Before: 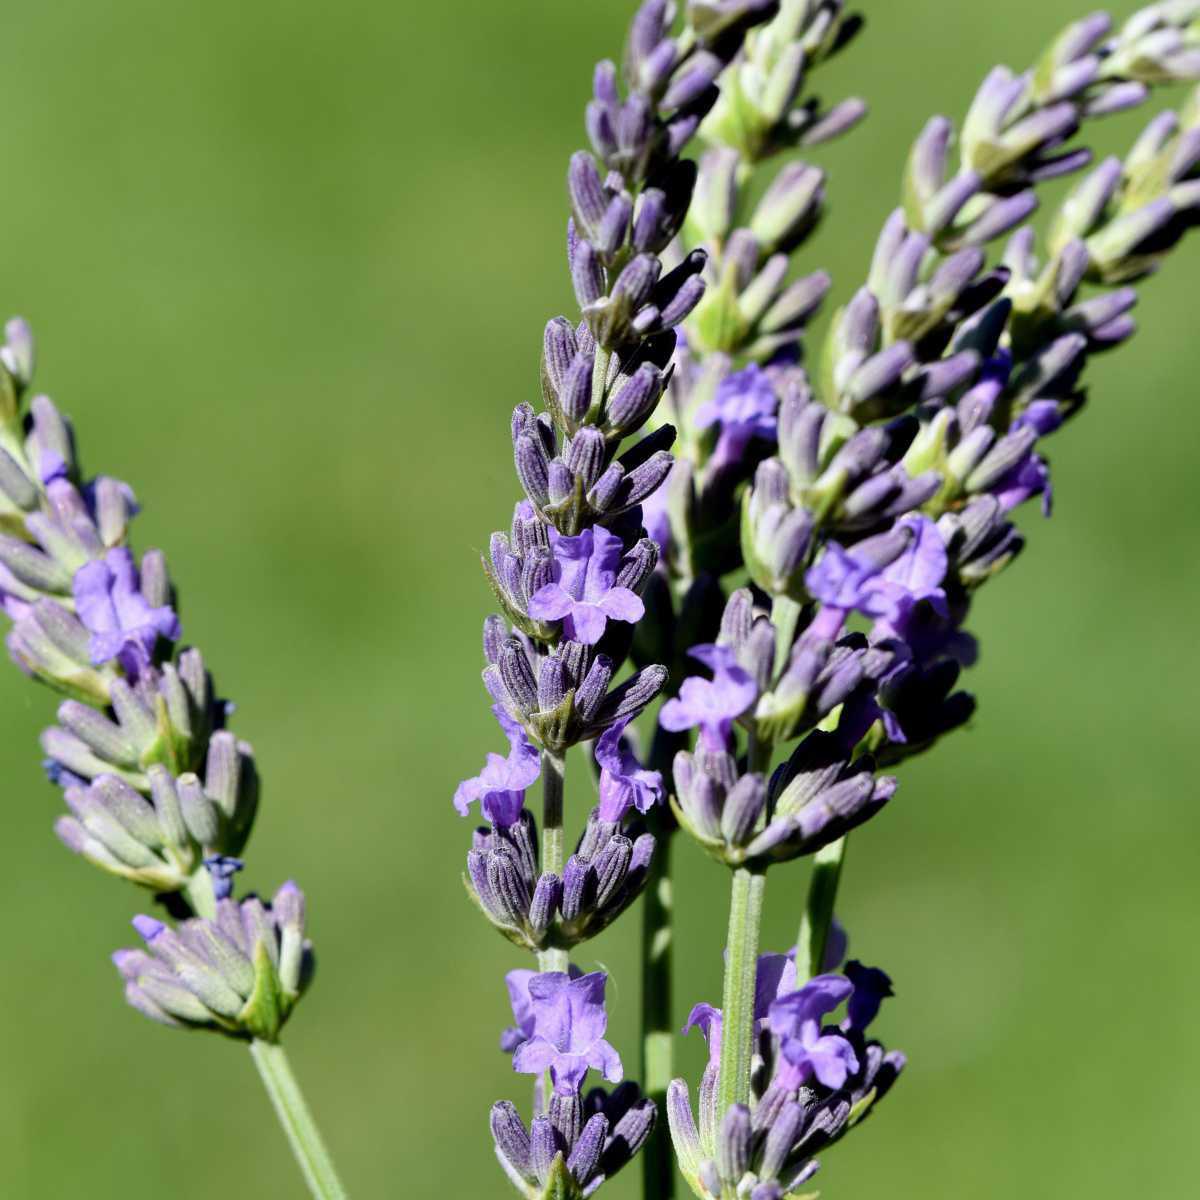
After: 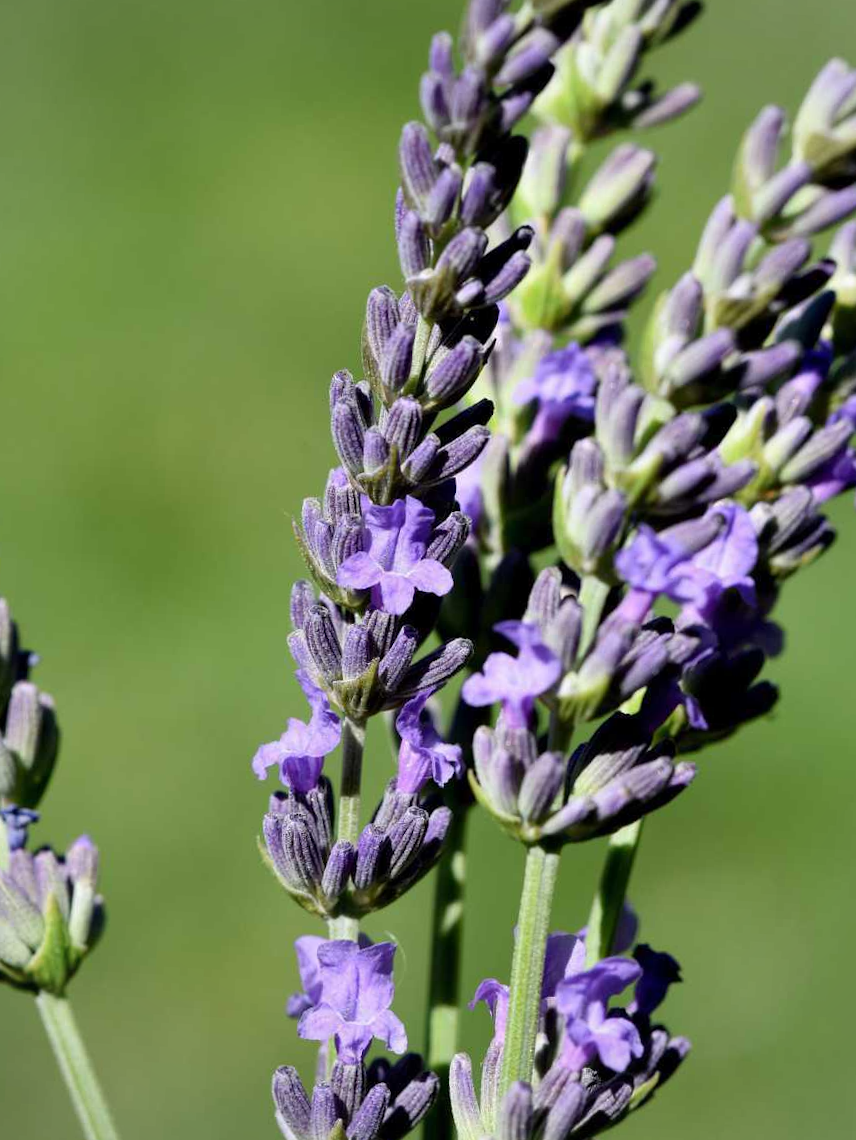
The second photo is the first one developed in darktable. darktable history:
crop and rotate: angle -3°, left 14.249%, top 0.037%, right 10.758%, bottom 0.06%
vignetting: brightness -0.177, saturation -0.294, unbound false
